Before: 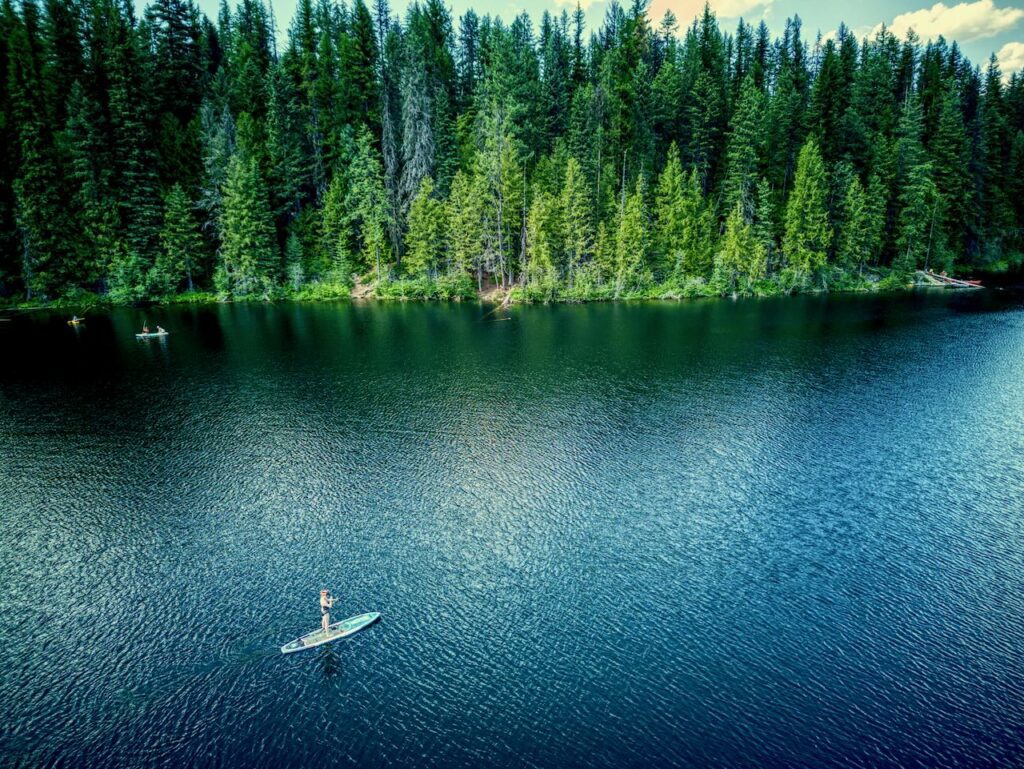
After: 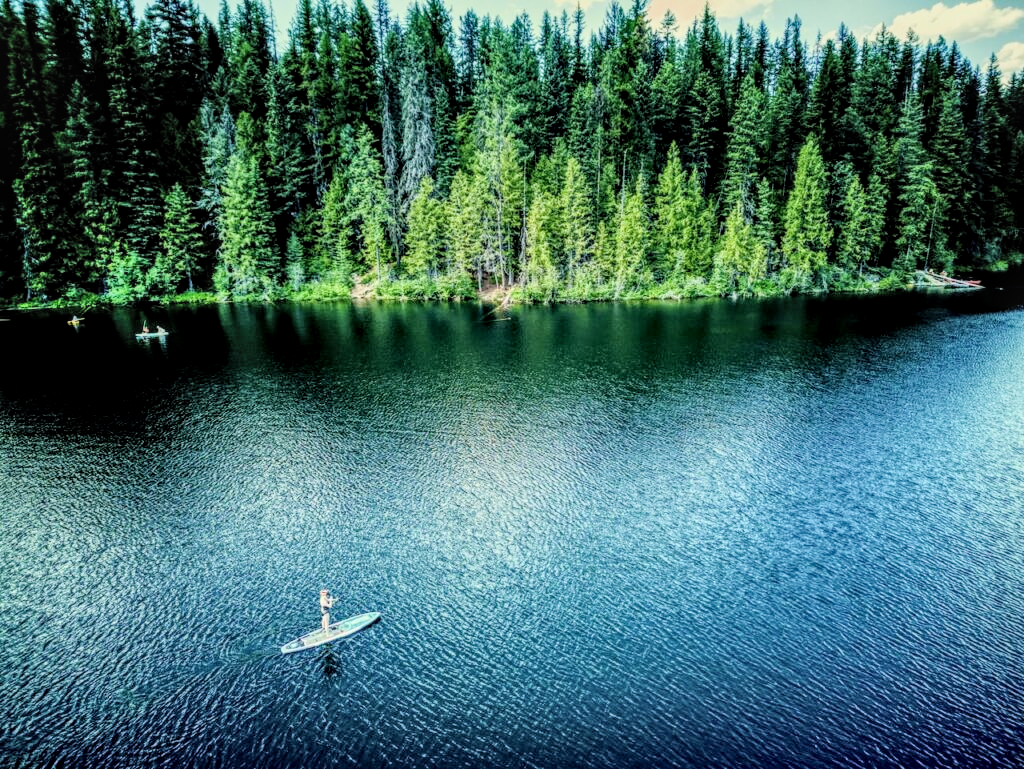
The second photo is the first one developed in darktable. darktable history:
shadows and highlights: white point adjustment 0.042, soften with gaussian
filmic rgb: black relative exposure -7.65 EV, white relative exposure 4.56 EV, hardness 3.61, iterations of high-quality reconstruction 0
contrast brightness saturation: contrast 0.05, brightness 0.069, saturation 0.008
tone equalizer: -8 EV -0.762 EV, -7 EV -0.684 EV, -6 EV -0.59 EV, -5 EV -0.38 EV, -3 EV 0.4 EV, -2 EV 0.6 EV, -1 EV 0.674 EV, +0 EV 0.778 EV
local contrast: highlights 61%, detail 143%, midtone range 0.433
